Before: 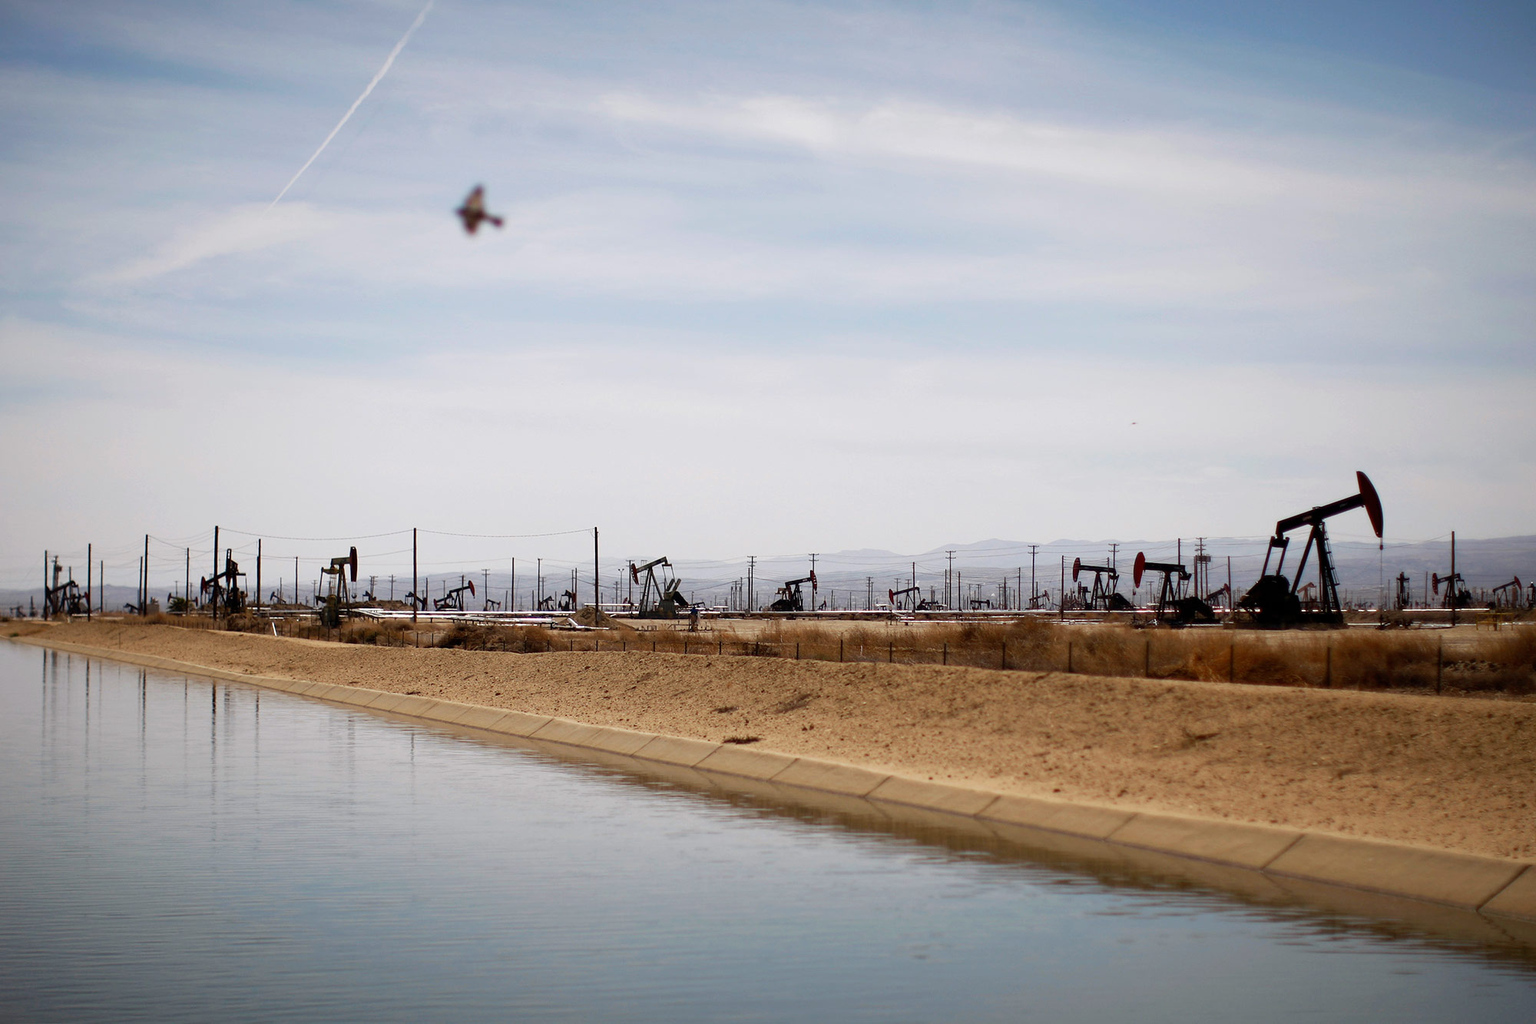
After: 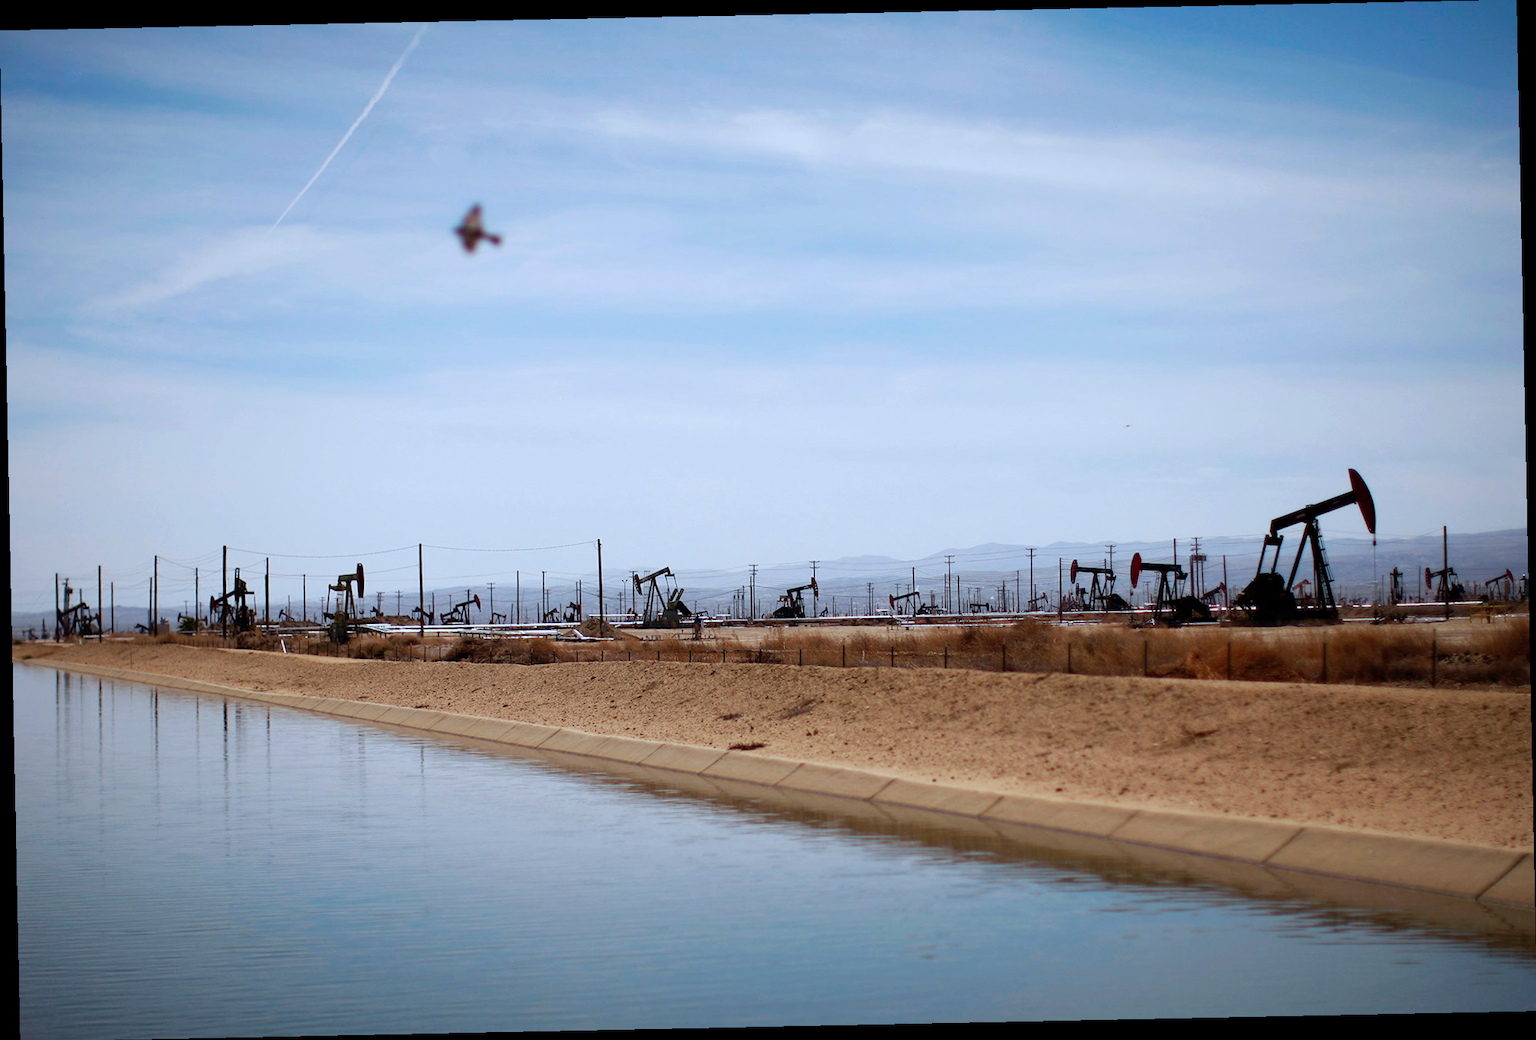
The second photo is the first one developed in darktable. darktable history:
color calibration: output R [0.972, 0.068, -0.094, 0], output G [-0.178, 1.216, -0.086, 0], output B [0.095, -0.136, 0.98, 0], illuminant custom, x 0.371, y 0.381, temperature 4283.16 K
rotate and perspective: rotation -1.17°, automatic cropping off
